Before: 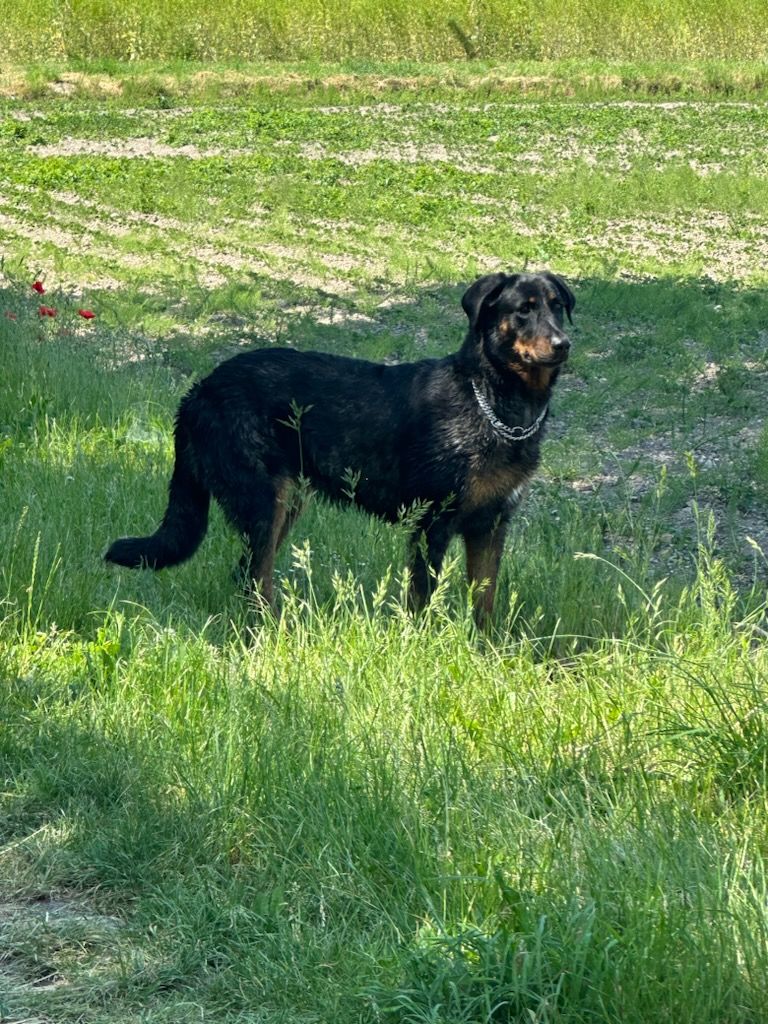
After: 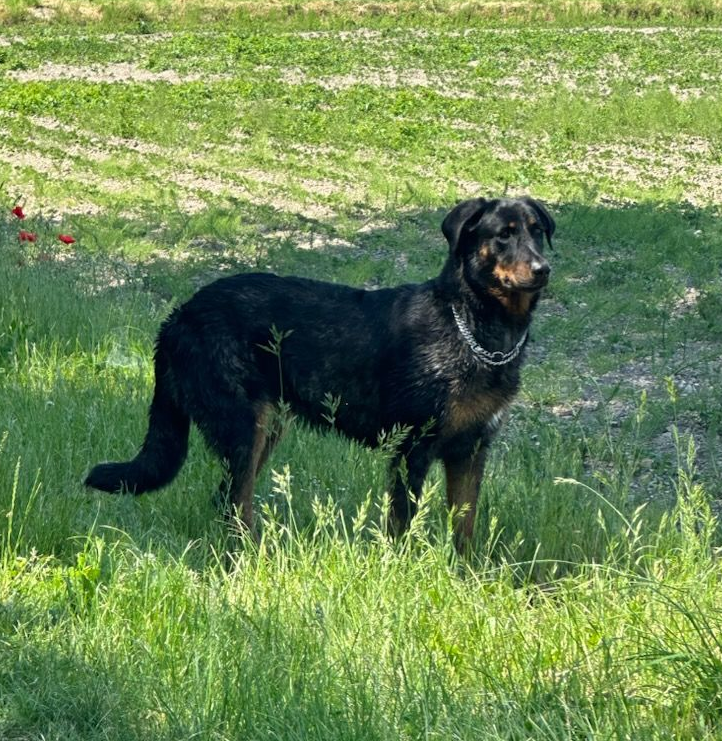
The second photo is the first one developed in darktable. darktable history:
crop: left 2.65%, top 7.346%, right 3.25%, bottom 20.249%
